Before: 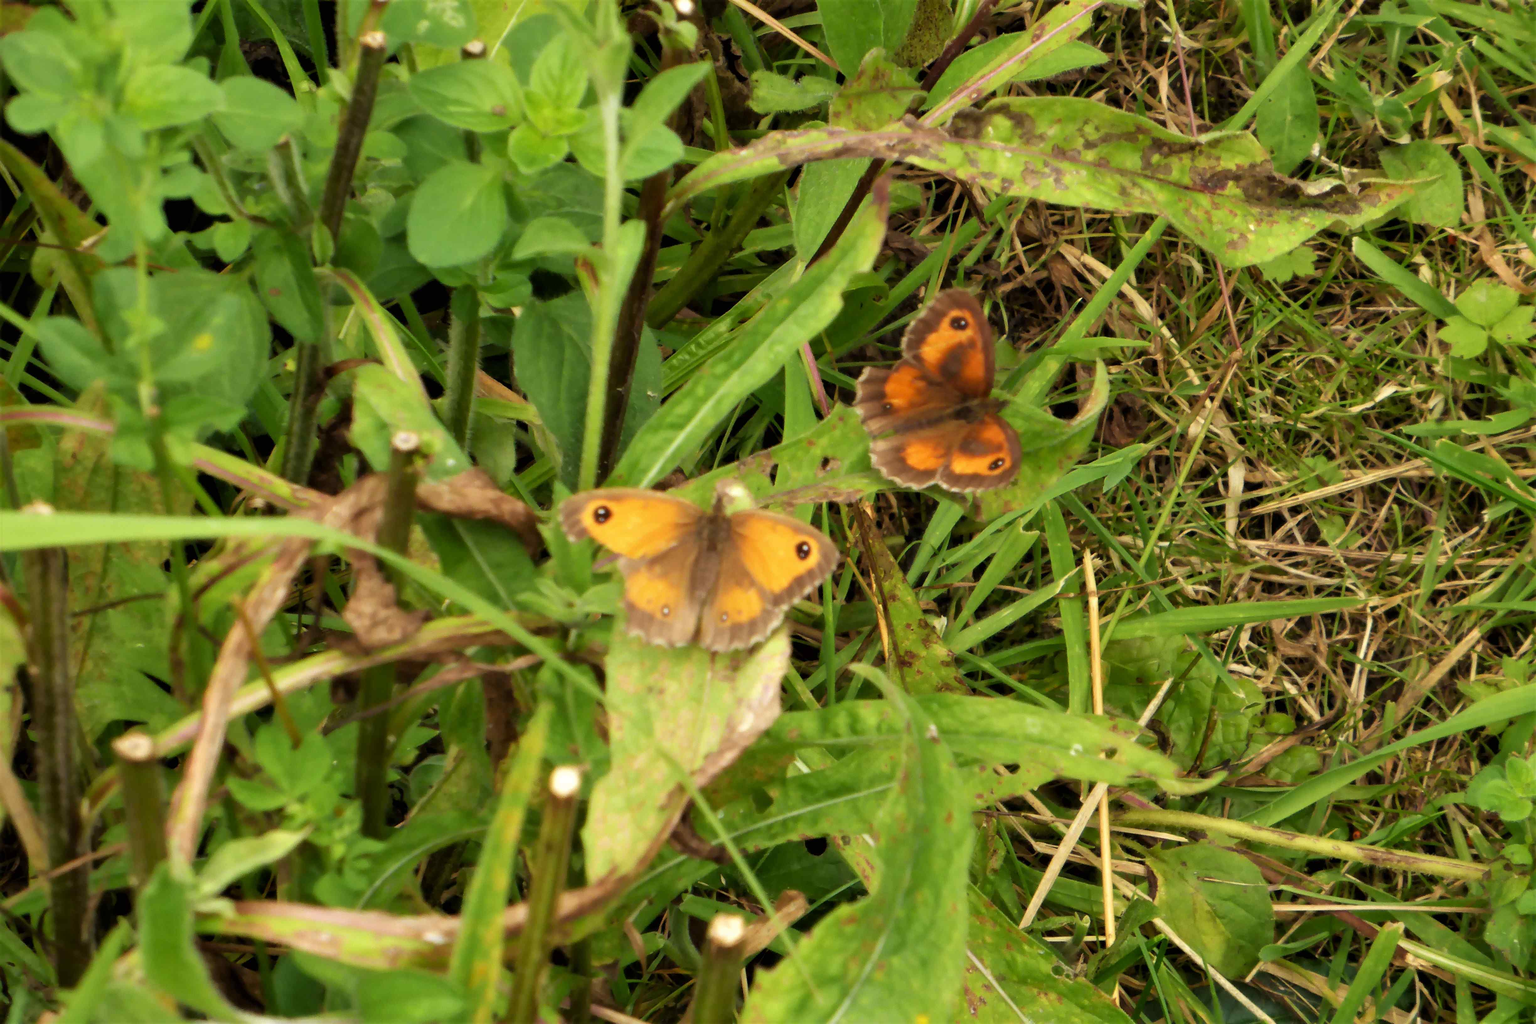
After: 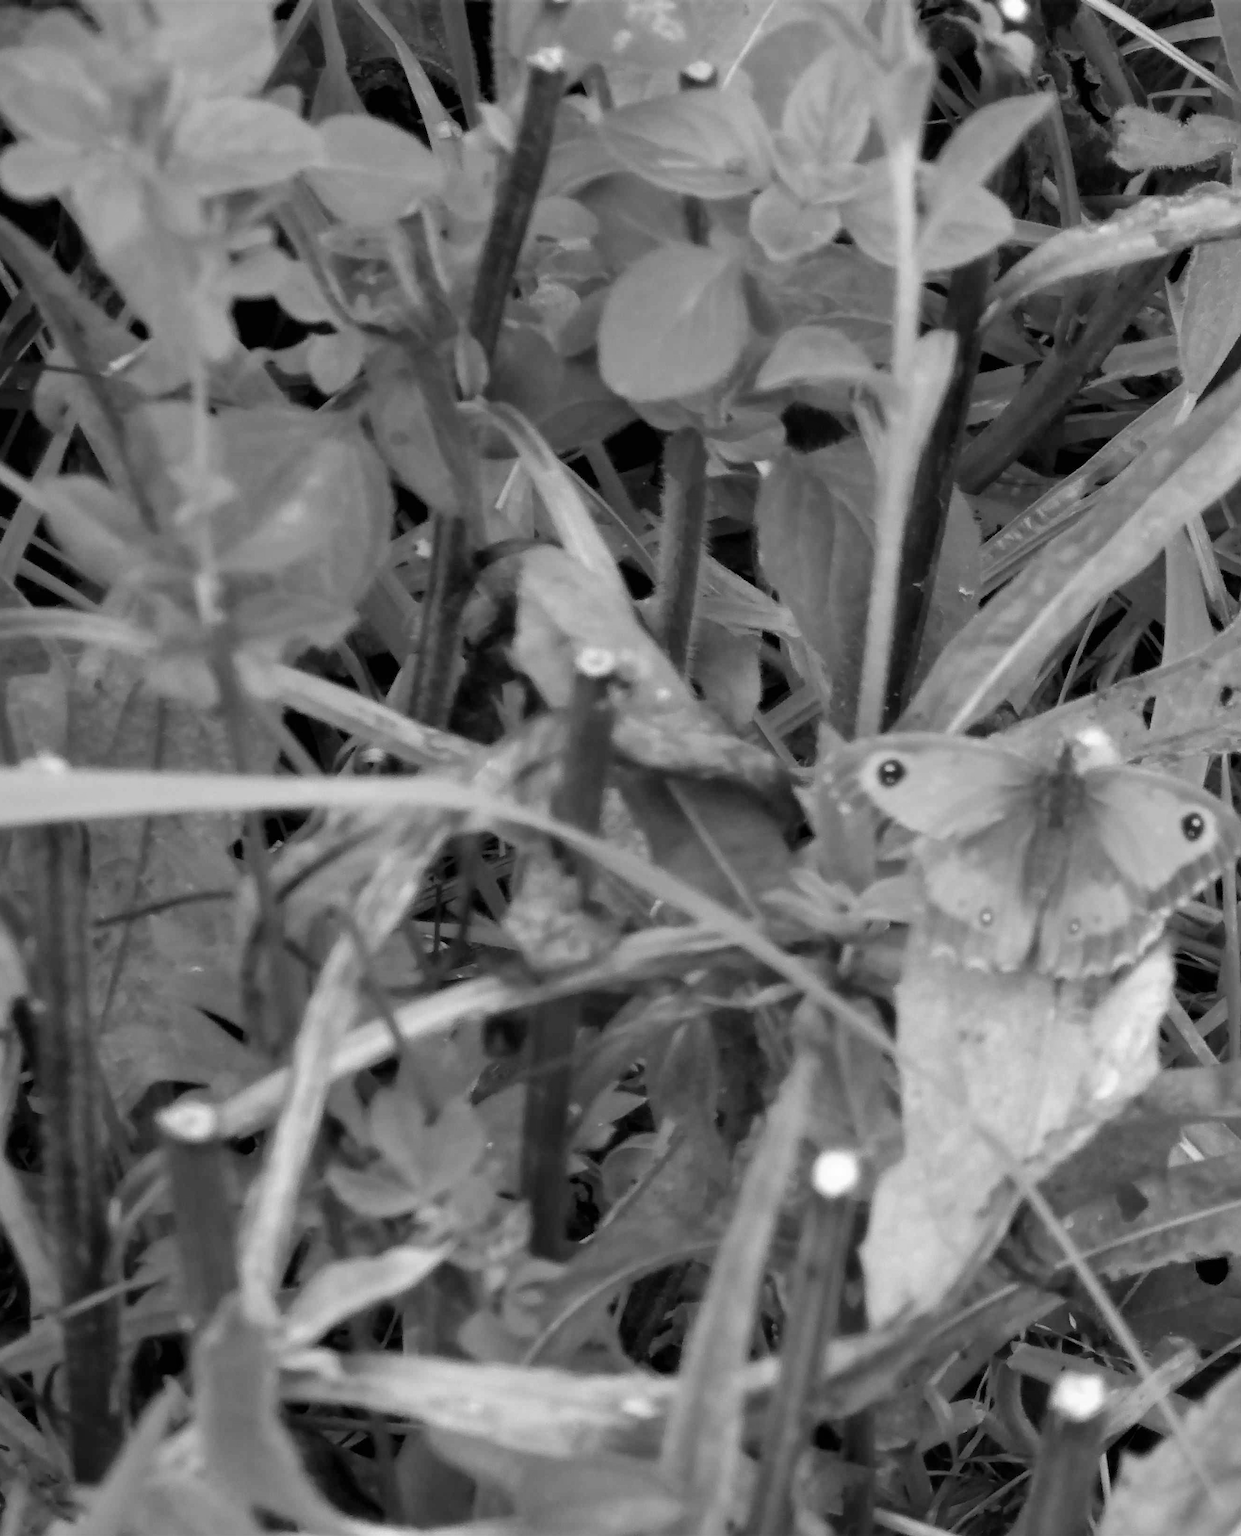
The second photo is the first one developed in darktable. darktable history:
tone equalizer: on, module defaults
crop: left 0.587%, right 45.588%, bottom 0.086%
monochrome: a -4.13, b 5.16, size 1
